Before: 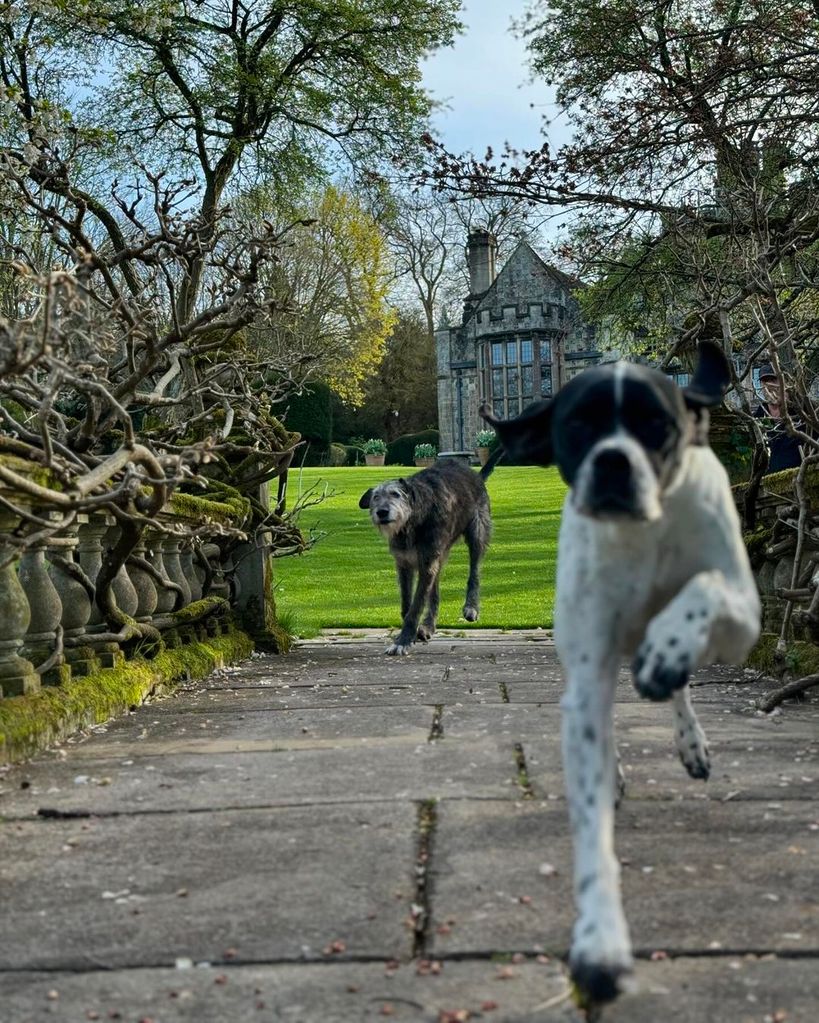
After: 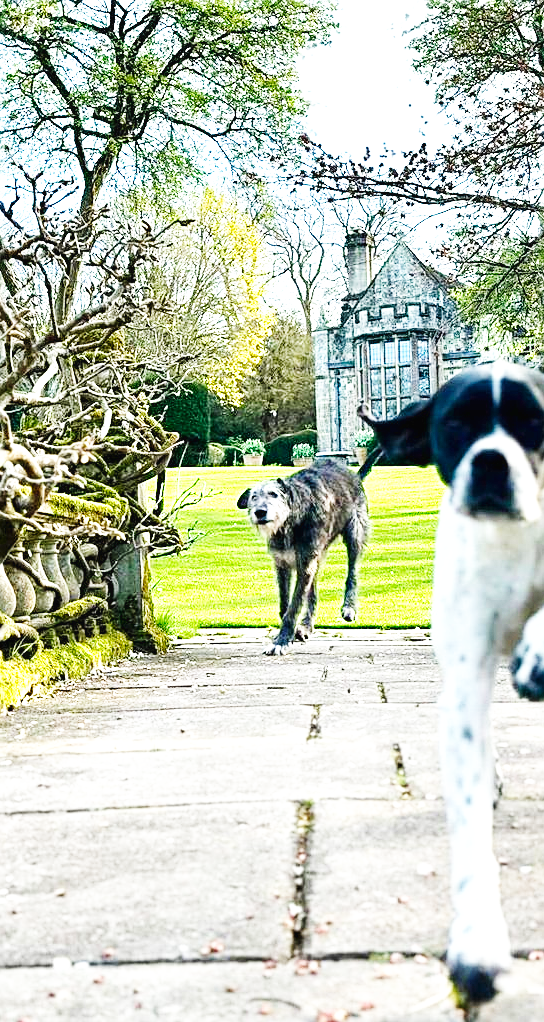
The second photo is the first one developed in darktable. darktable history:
sharpen: on, module defaults
crop and rotate: left 14.997%, right 18.492%
exposure: black level correction 0, exposure 1.471 EV, compensate highlight preservation false
base curve: curves: ch0 [(0, 0.003) (0.001, 0.002) (0.006, 0.004) (0.02, 0.022) (0.048, 0.086) (0.094, 0.234) (0.162, 0.431) (0.258, 0.629) (0.385, 0.8) (0.548, 0.918) (0.751, 0.988) (1, 1)], preserve colors none
